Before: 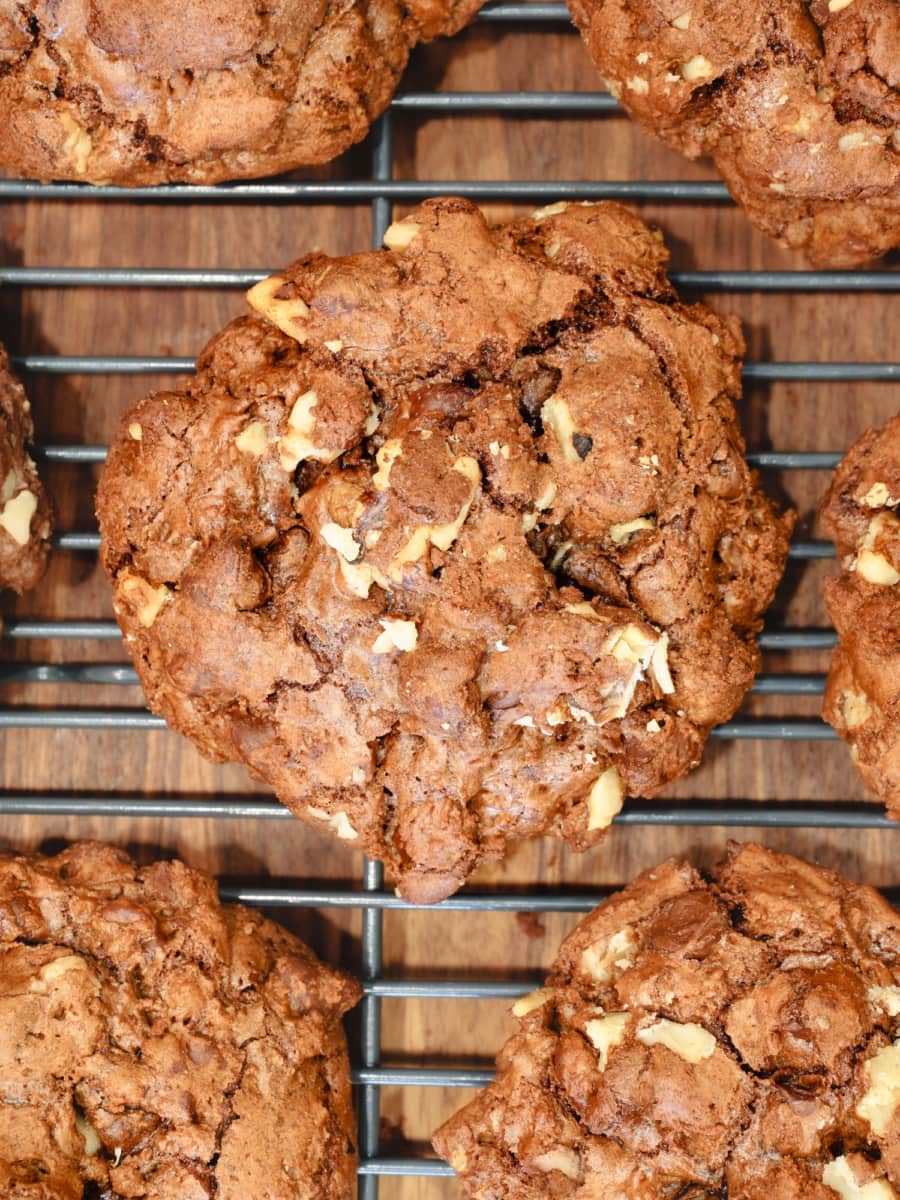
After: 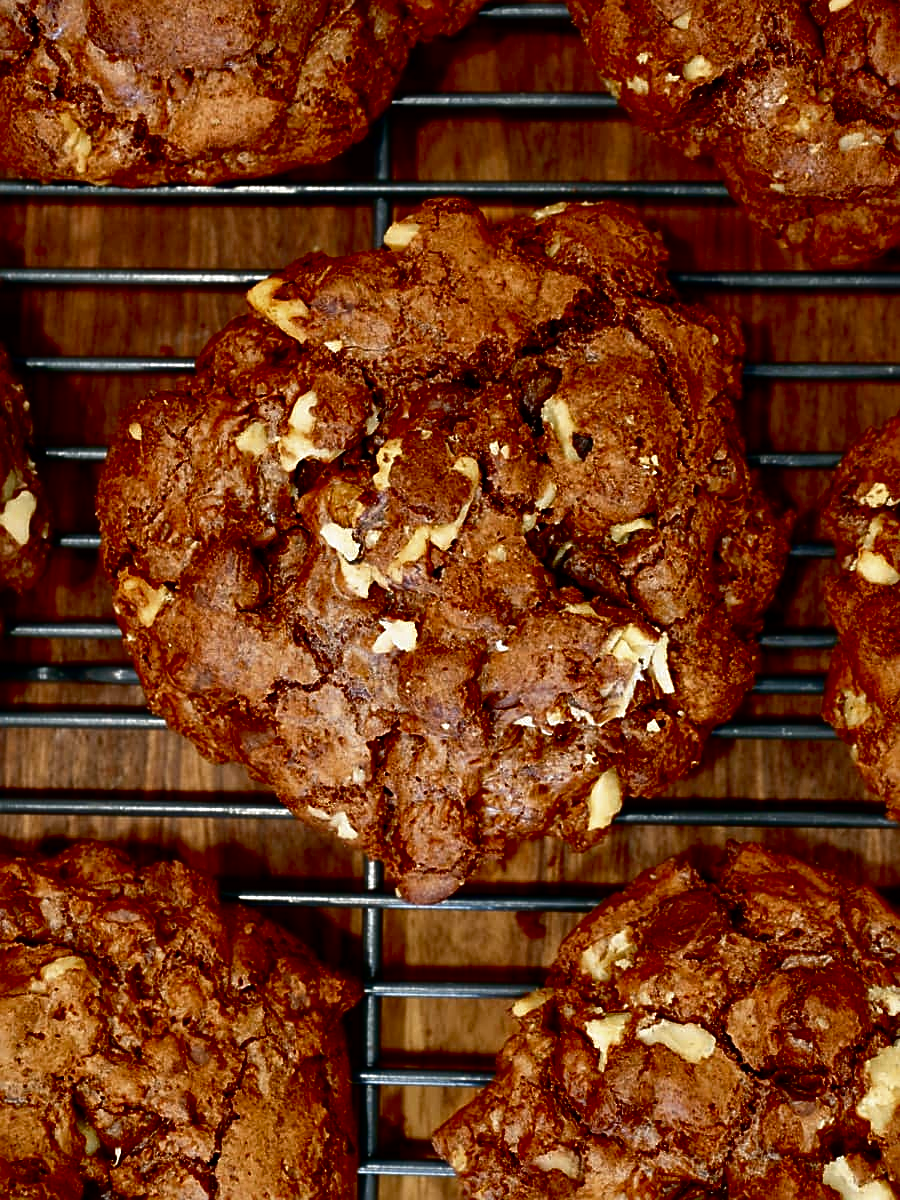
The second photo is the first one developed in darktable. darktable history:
contrast brightness saturation: contrast 0.085, brightness -0.576, saturation 0.169
base curve: curves: ch0 [(0, 0) (0.073, 0.04) (0.157, 0.139) (0.492, 0.492) (0.758, 0.758) (1, 1)], preserve colors none
sharpen: on, module defaults
